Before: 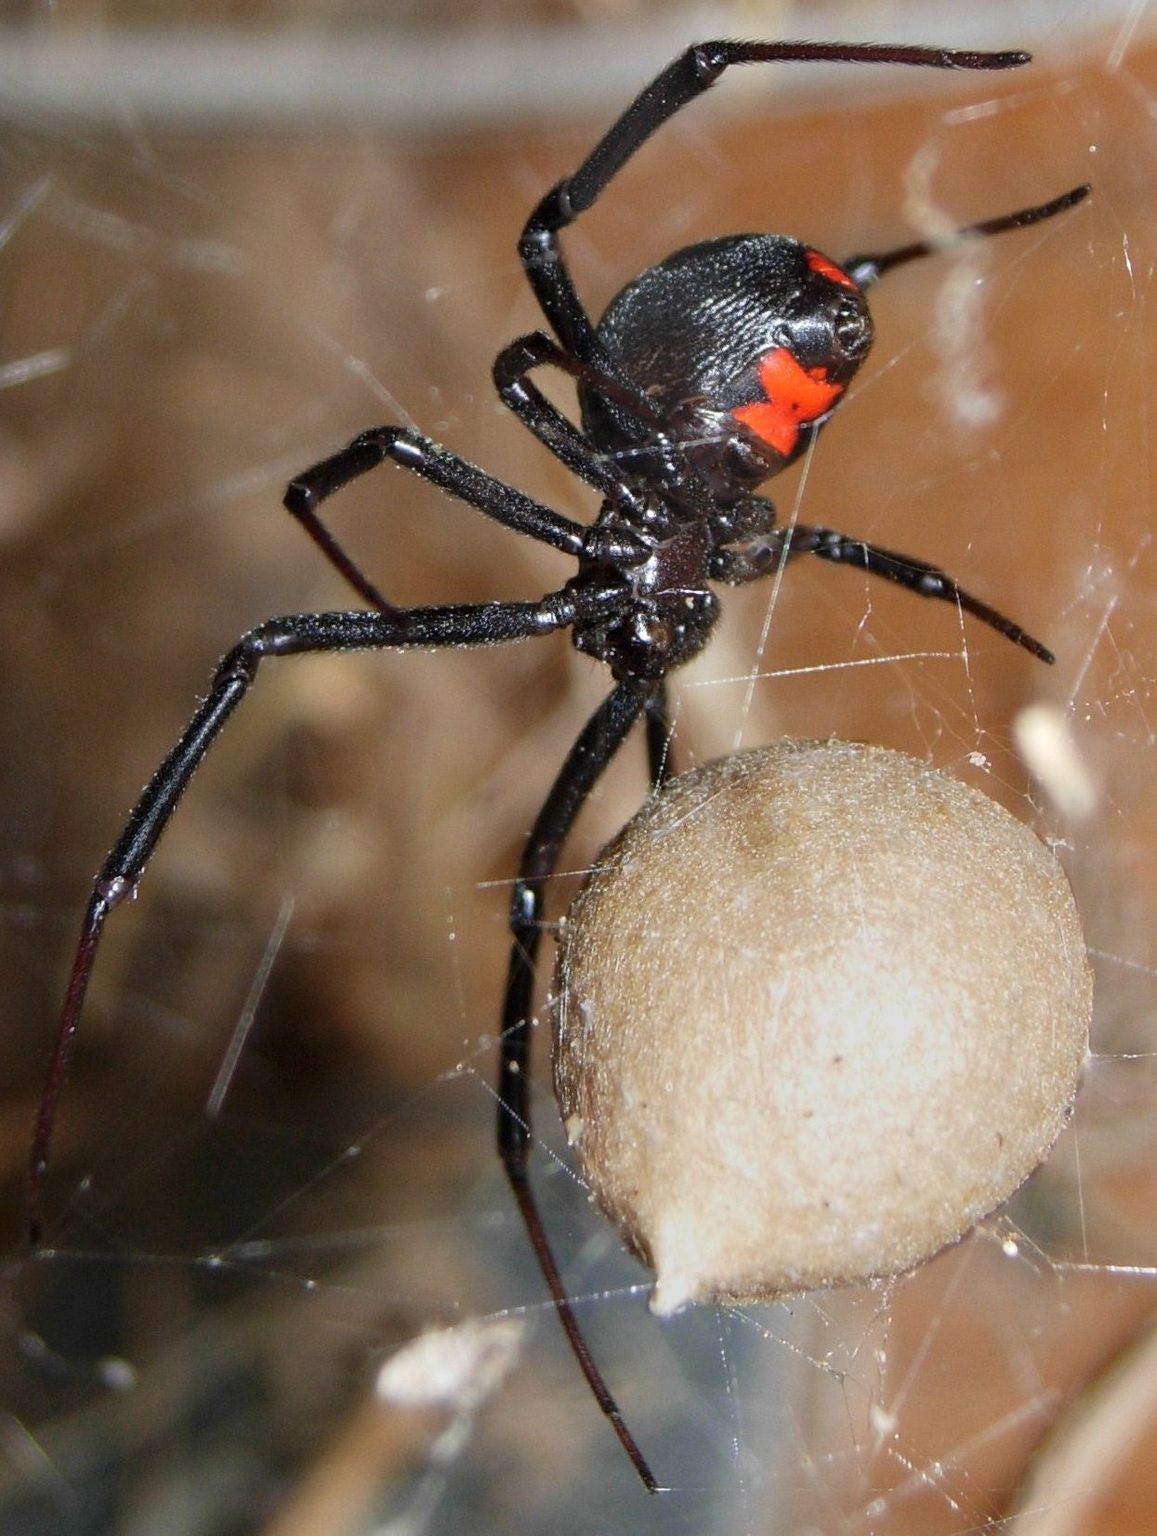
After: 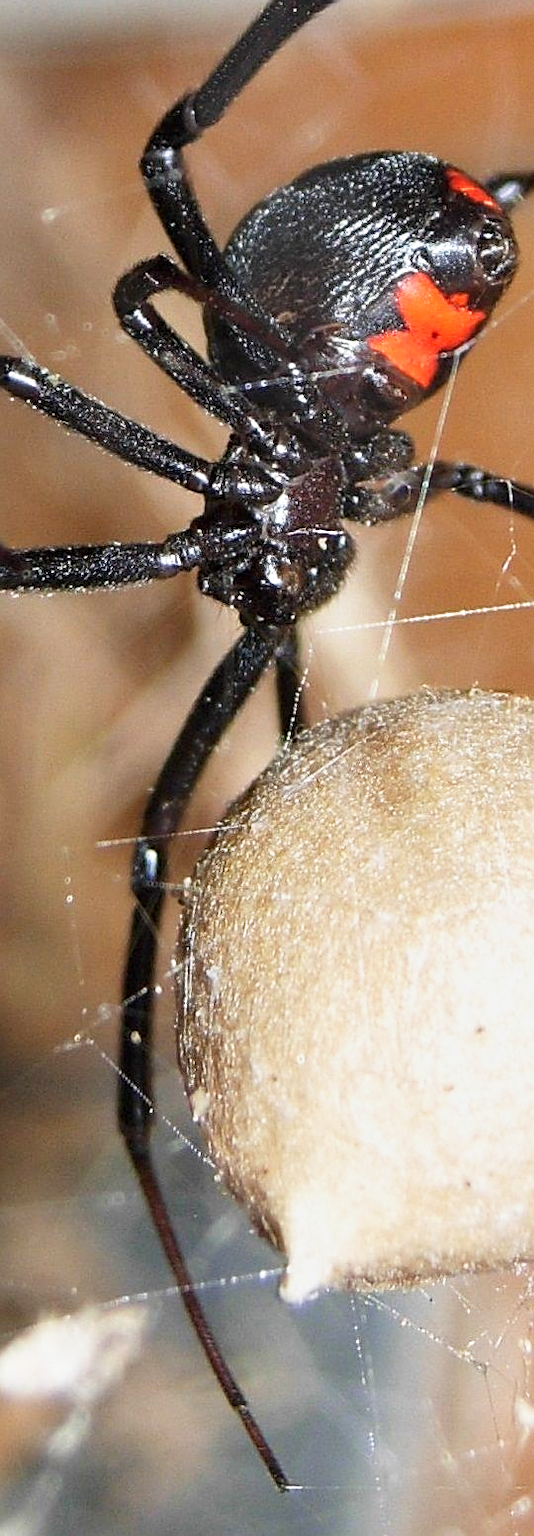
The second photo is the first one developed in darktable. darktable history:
base curve: curves: ch0 [(0, 0) (0.579, 0.807) (1, 1)], preserve colors none
sharpen: on, module defaults
crop: left 33.452%, top 6.025%, right 23.155%
